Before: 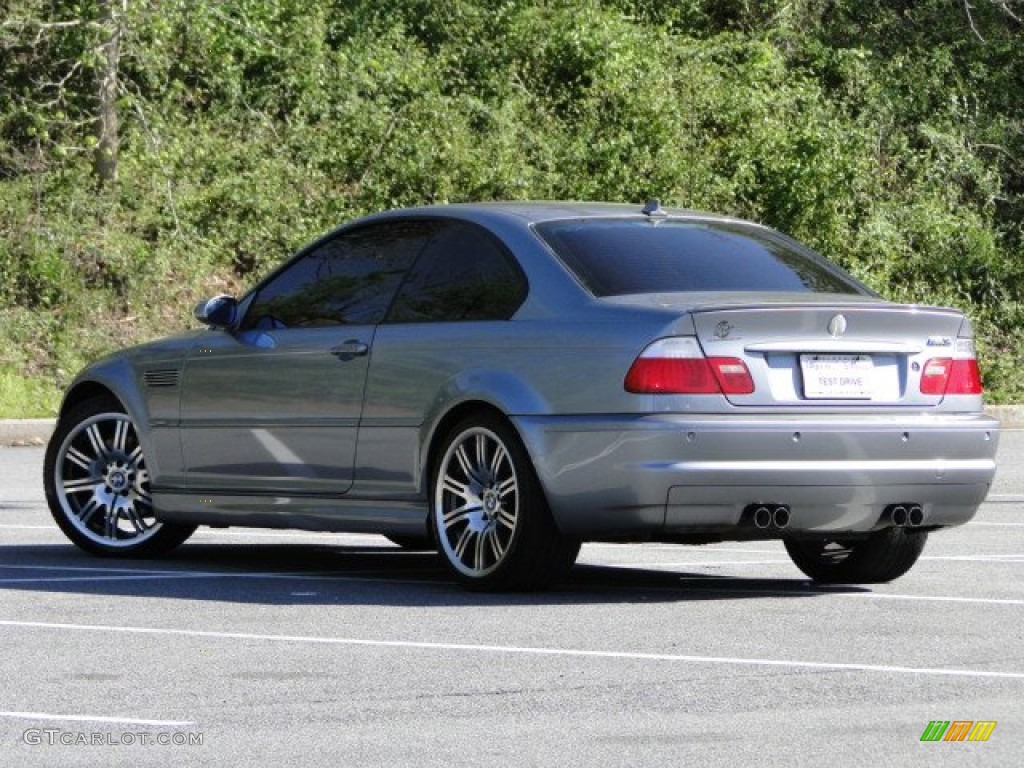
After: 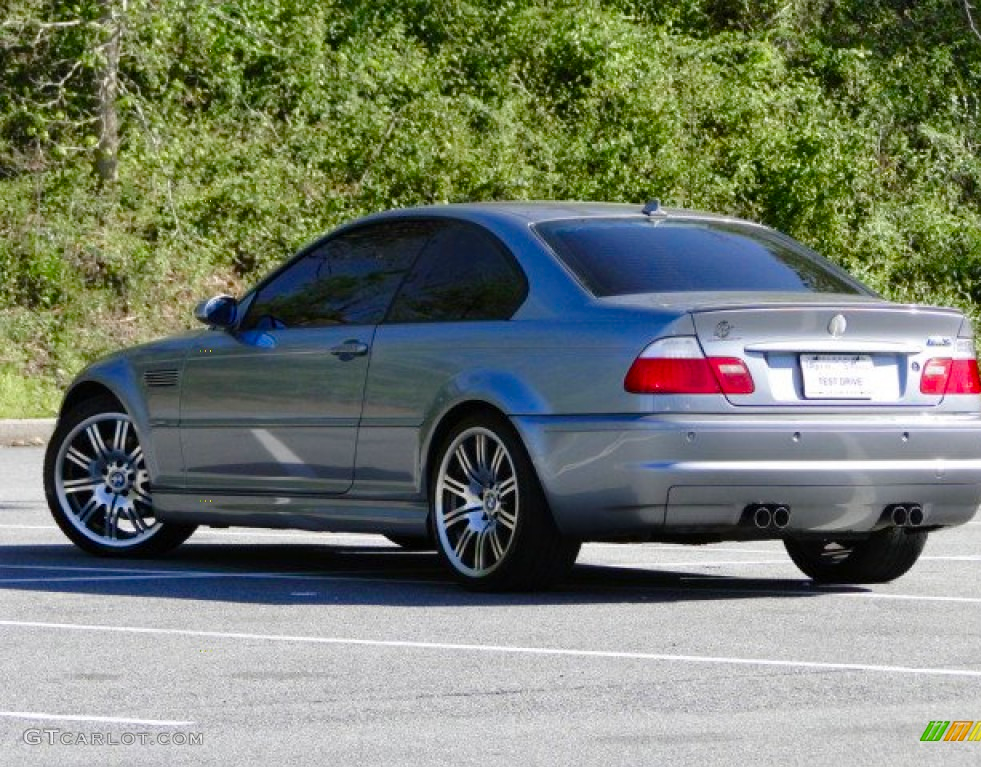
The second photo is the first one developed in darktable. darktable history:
color balance rgb: perceptual saturation grading › global saturation 20%, perceptual saturation grading › highlights -25%, perceptual saturation grading › shadows 50%
crop: right 4.126%, bottom 0.031%
white balance: red 1, blue 1
